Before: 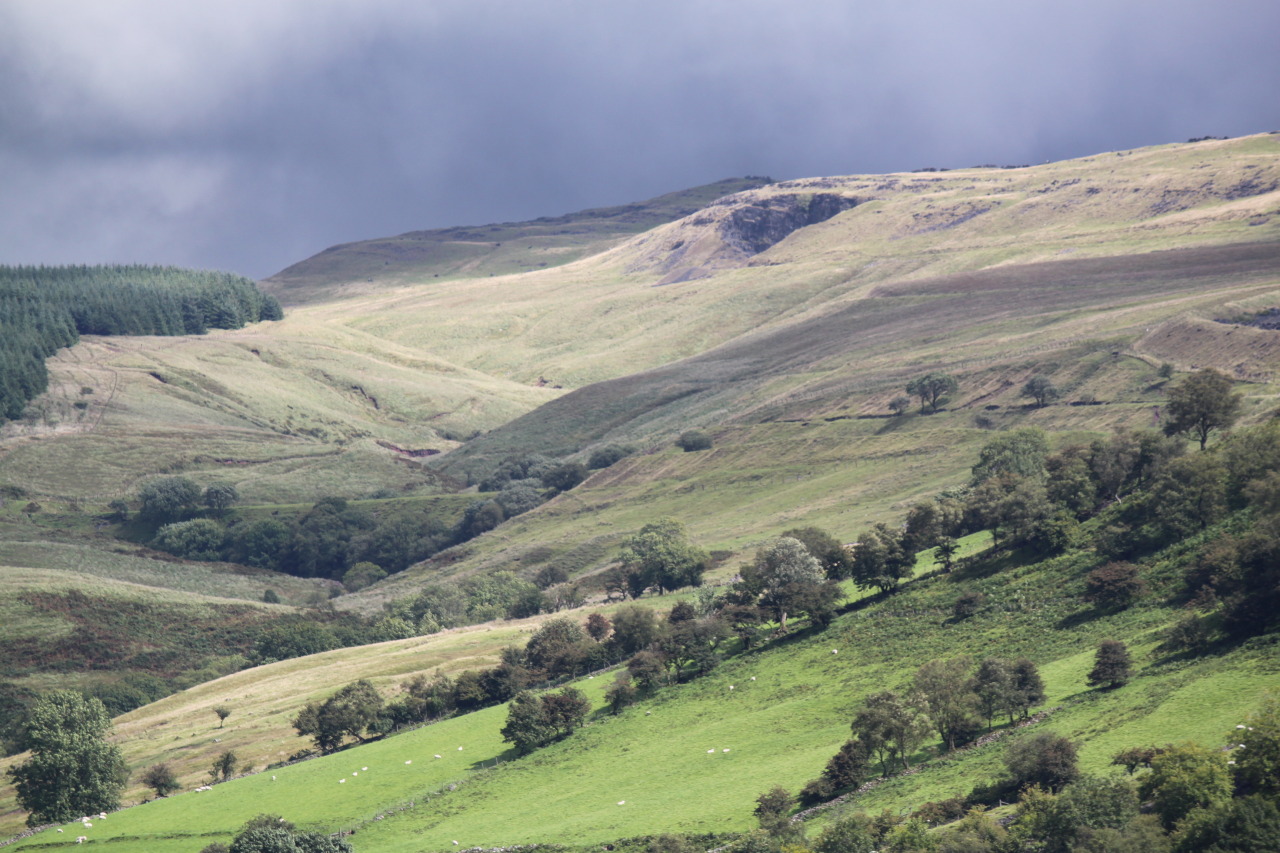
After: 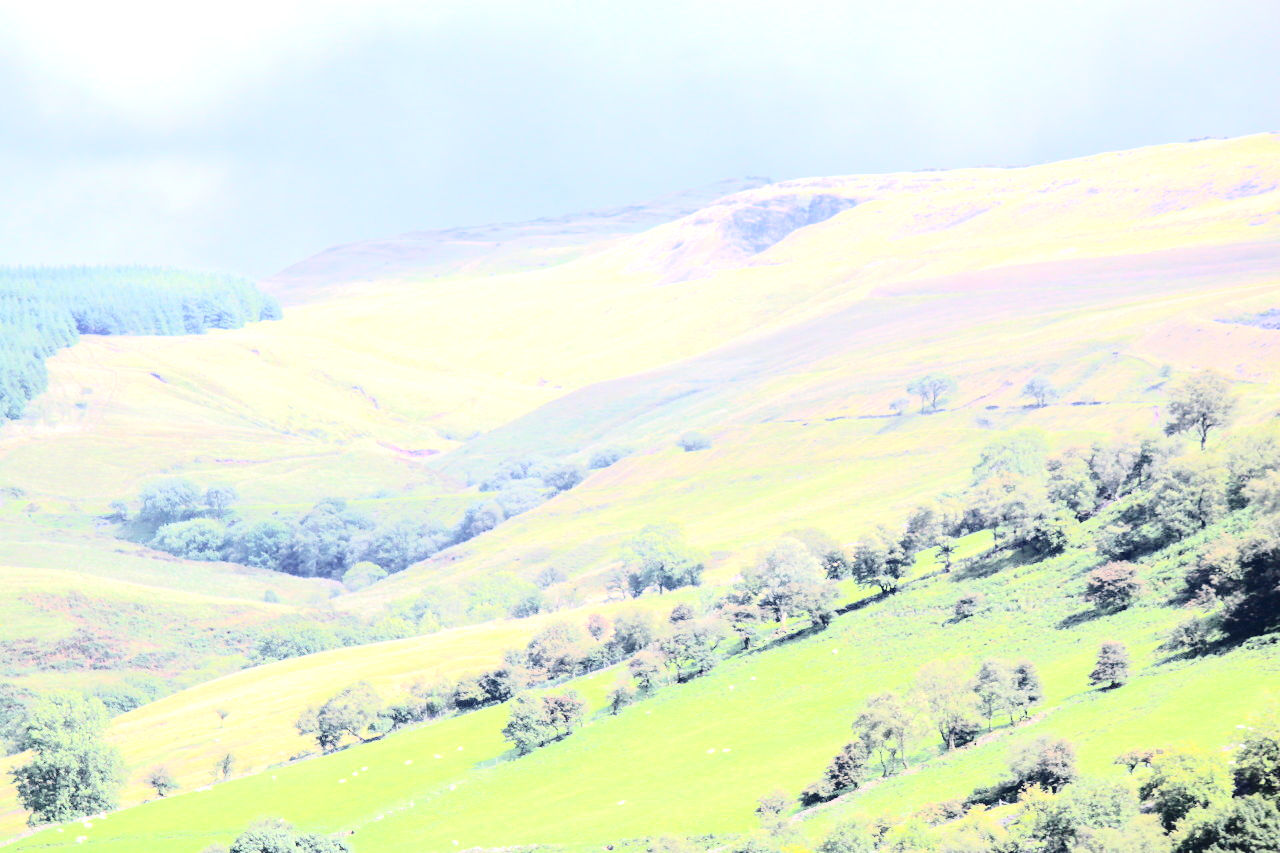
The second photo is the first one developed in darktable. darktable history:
exposure: black level correction 0, exposure 1.103 EV, compensate highlight preservation false
tone equalizer: -7 EV 0.158 EV, -6 EV 0.579 EV, -5 EV 1.18 EV, -4 EV 1.37 EV, -3 EV 1.17 EV, -2 EV 0.6 EV, -1 EV 0.157 EV, edges refinement/feathering 500, mask exposure compensation -1.57 EV, preserve details no
tone curve: curves: ch0 [(0, 0) (0.179, 0.073) (0.265, 0.147) (0.463, 0.553) (0.51, 0.635) (0.716, 0.863) (1, 0.997)], color space Lab, independent channels, preserve colors none
contrast brightness saturation: contrast 0.104, brightness 0.026, saturation 0.094
